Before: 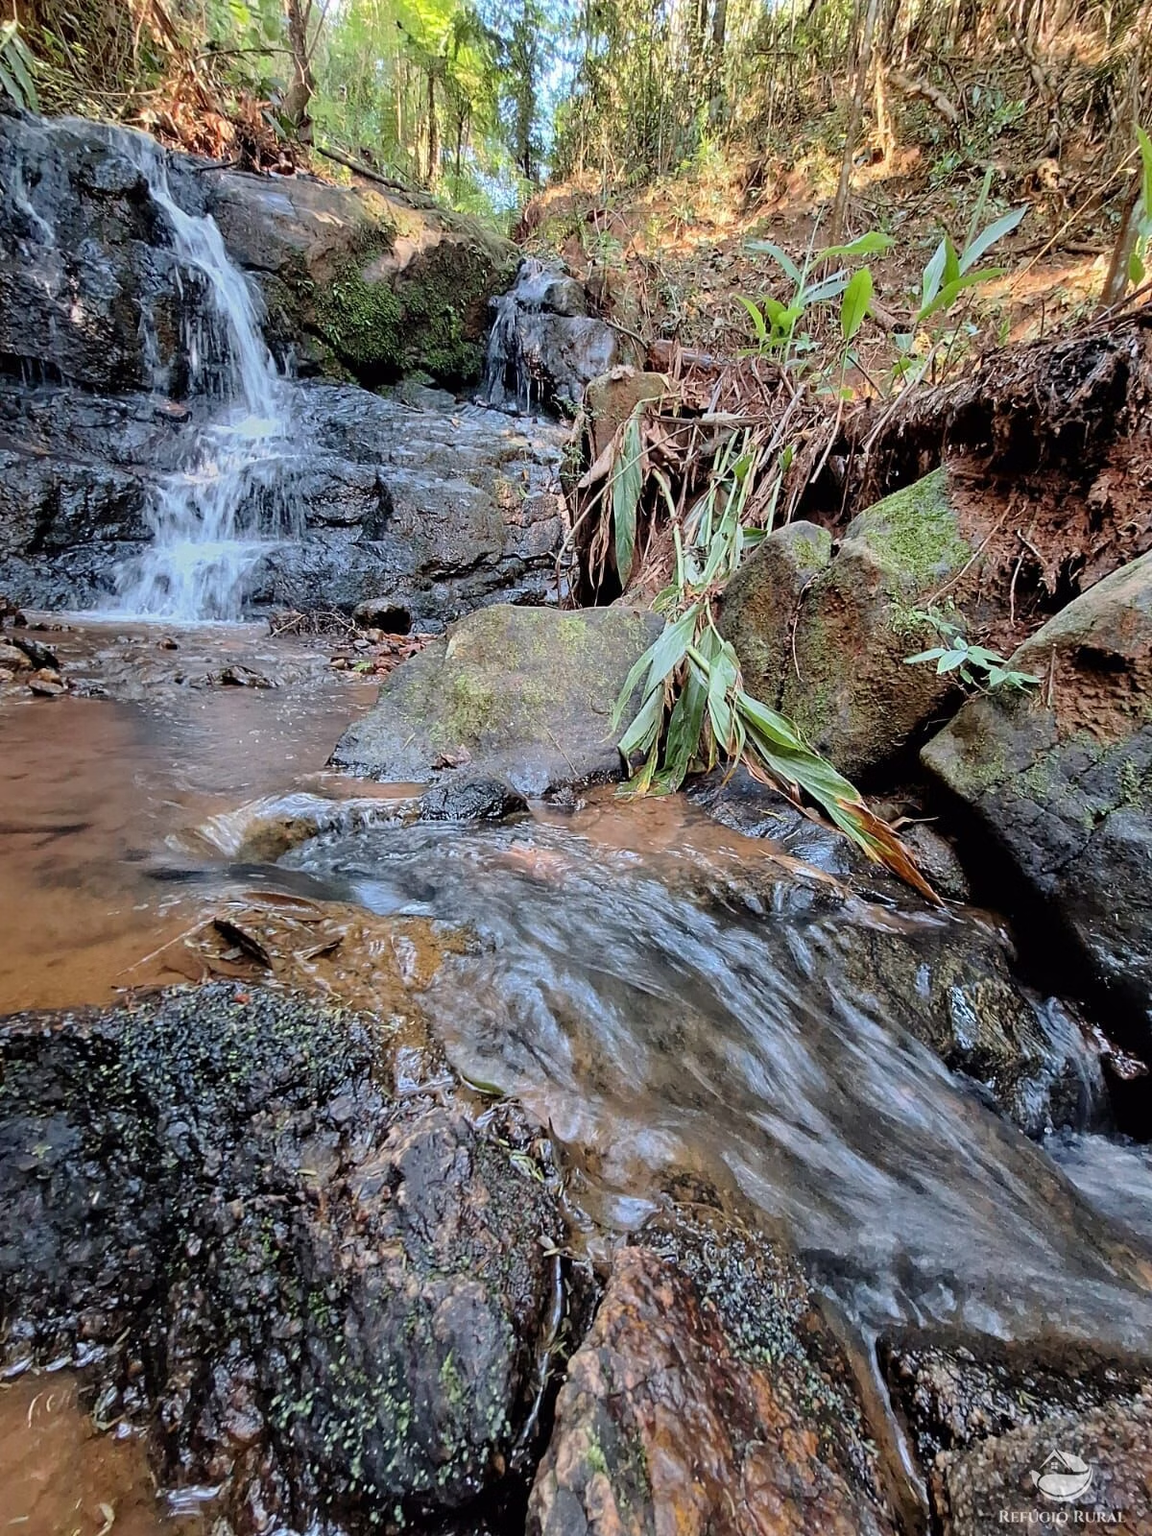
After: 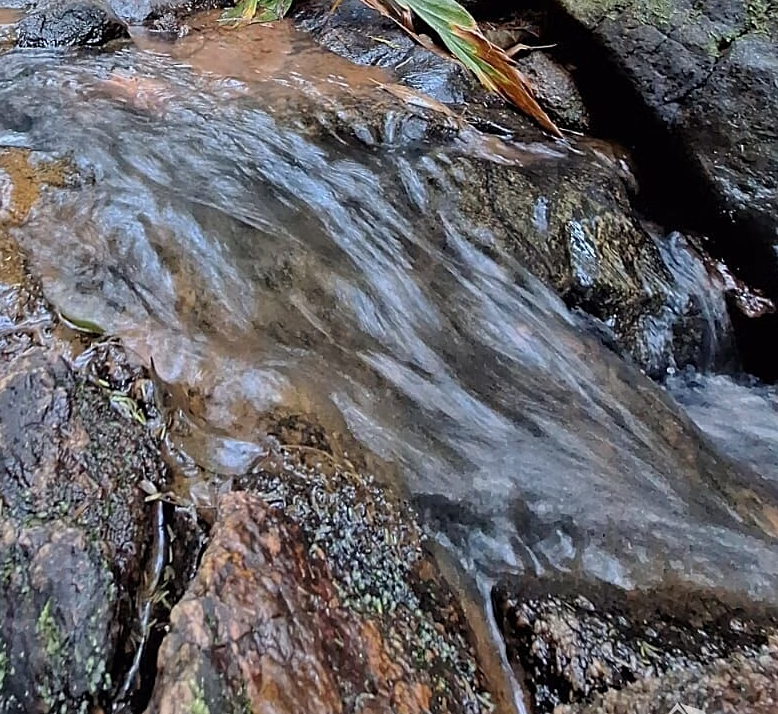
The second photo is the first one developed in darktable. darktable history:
crop and rotate: left 35.096%, top 50.473%, bottom 4.882%
sharpen: amount 0.218
shadows and highlights: shadows 25.92, highlights -25.25, highlights color adjustment 77.58%
